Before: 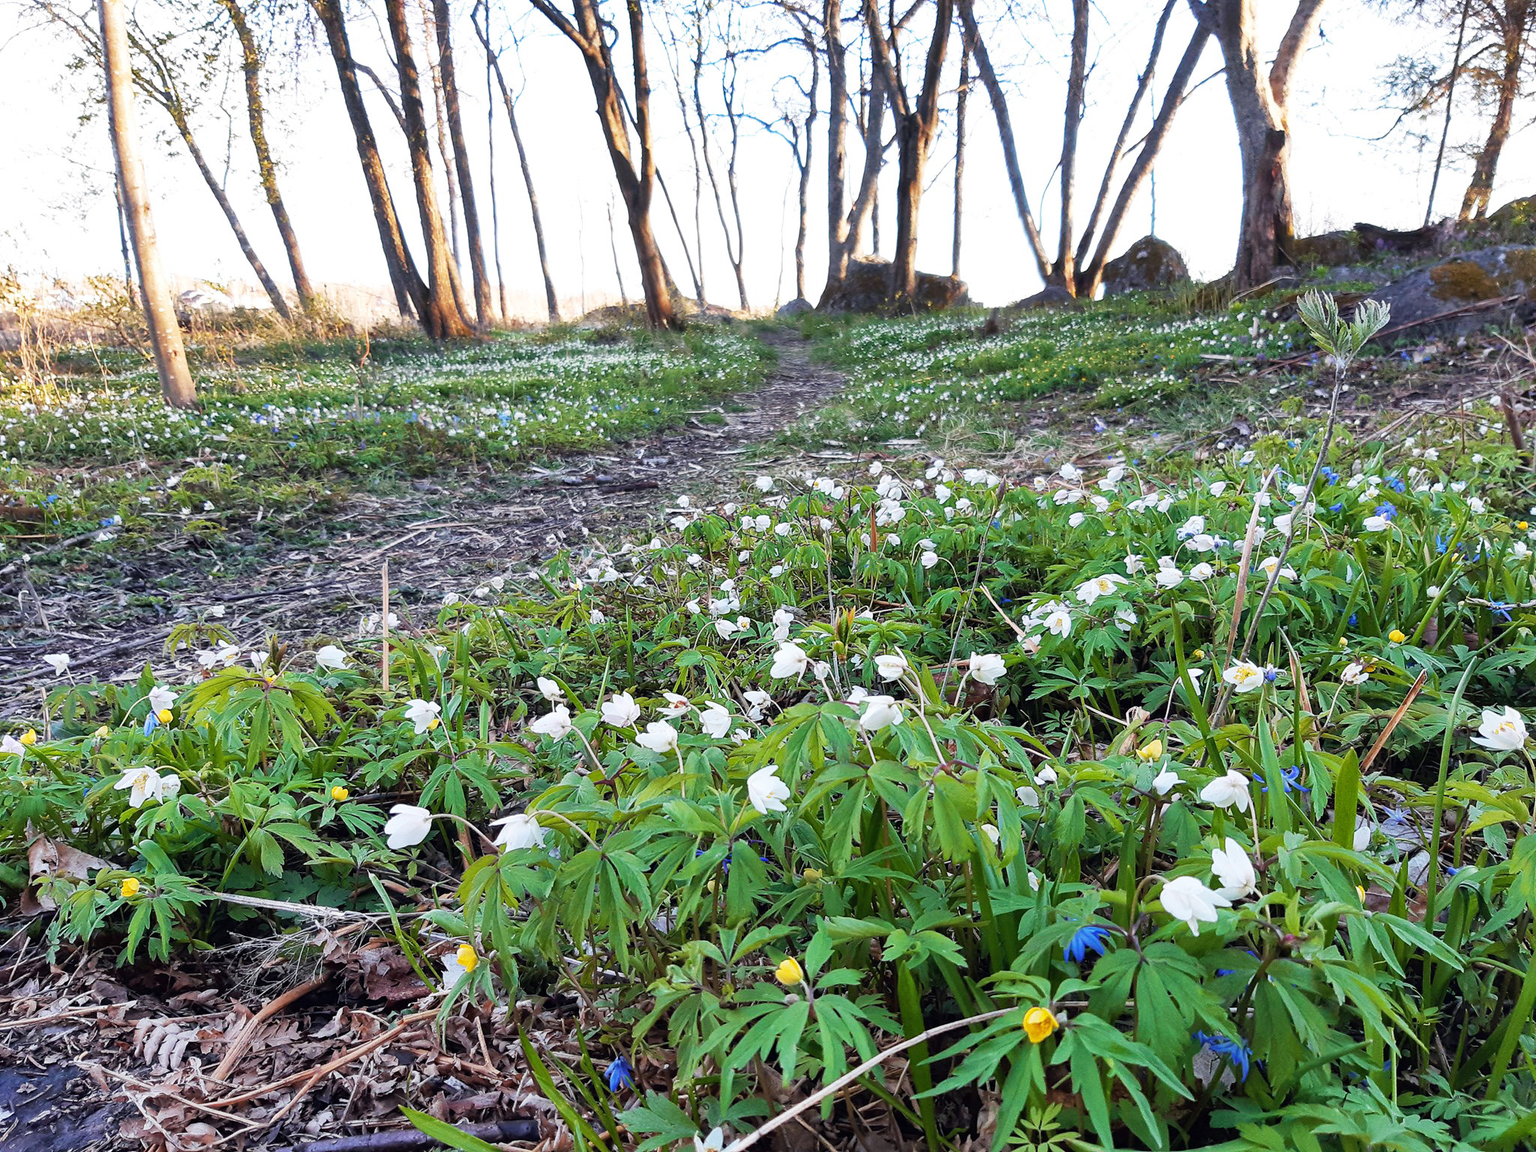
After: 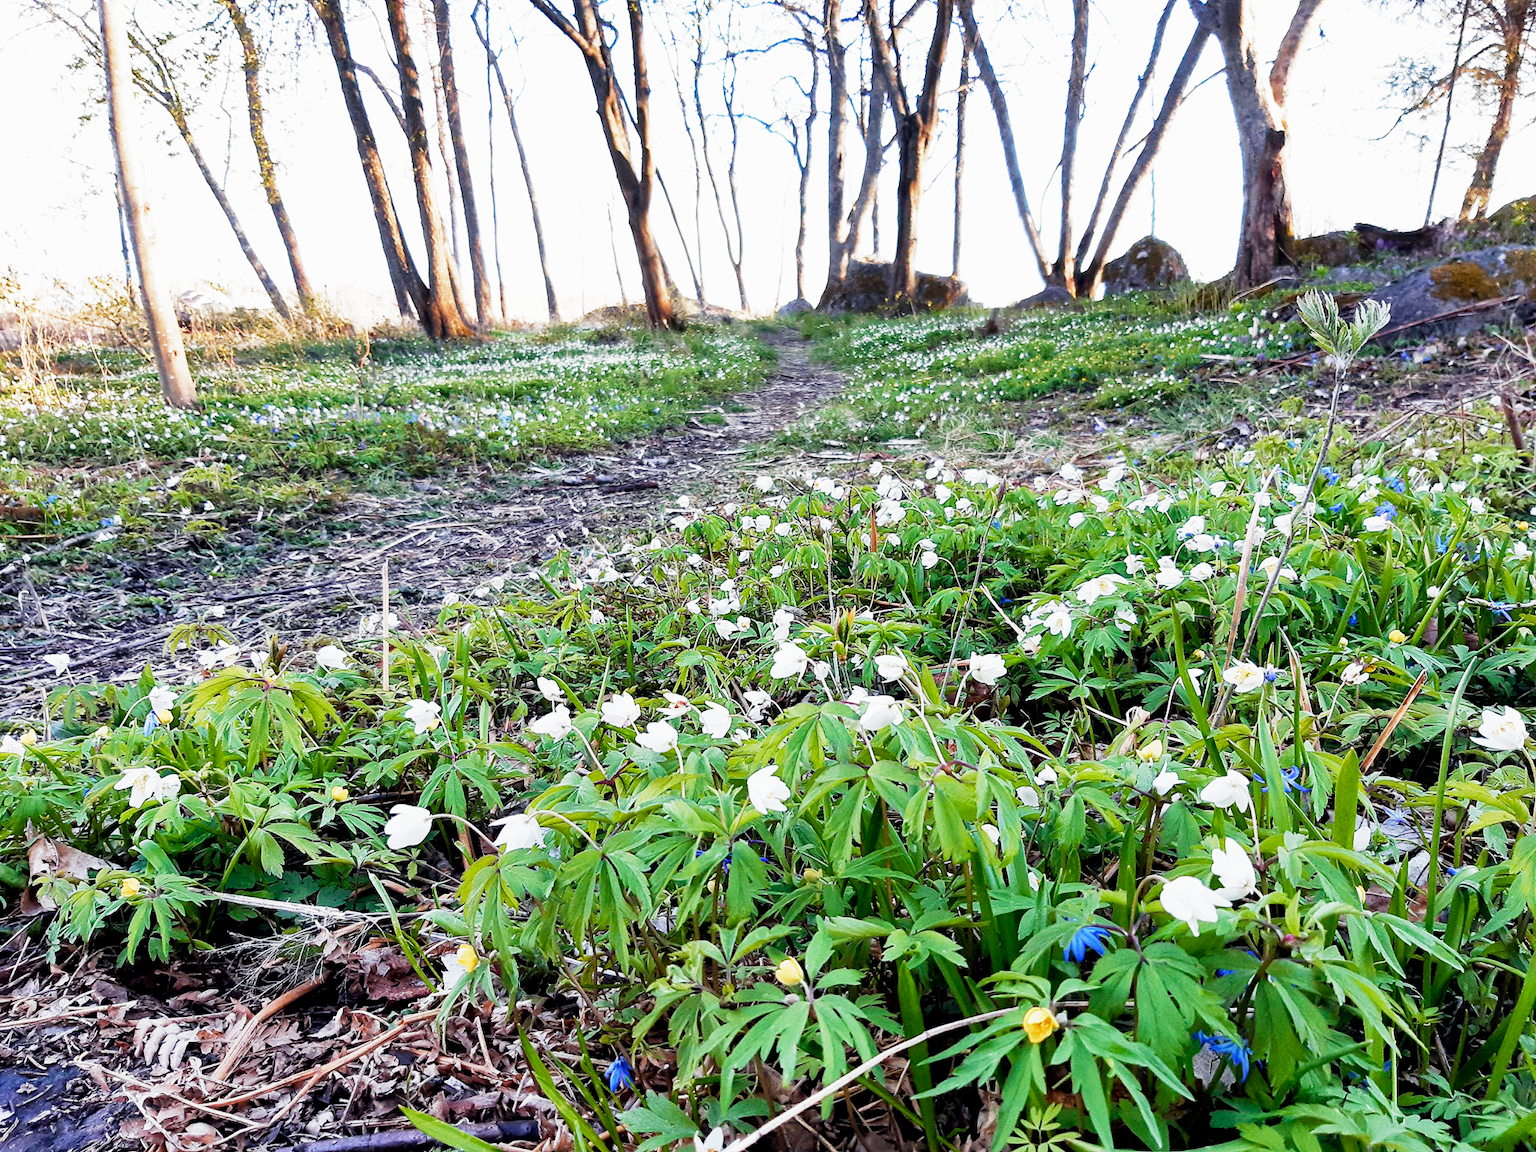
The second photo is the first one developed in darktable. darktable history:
rotate and perspective: automatic cropping original format, crop left 0, crop top 0
filmic rgb: middle gray luminance 12.74%, black relative exposure -10.13 EV, white relative exposure 3.47 EV, threshold 6 EV, target black luminance 0%, hardness 5.74, latitude 44.69%, contrast 1.221, highlights saturation mix 5%, shadows ↔ highlights balance 26.78%, add noise in highlights 0, preserve chrominance no, color science v3 (2019), use custom middle-gray values true, iterations of high-quality reconstruction 0, contrast in highlights soft, enable highlight reconstruction true
